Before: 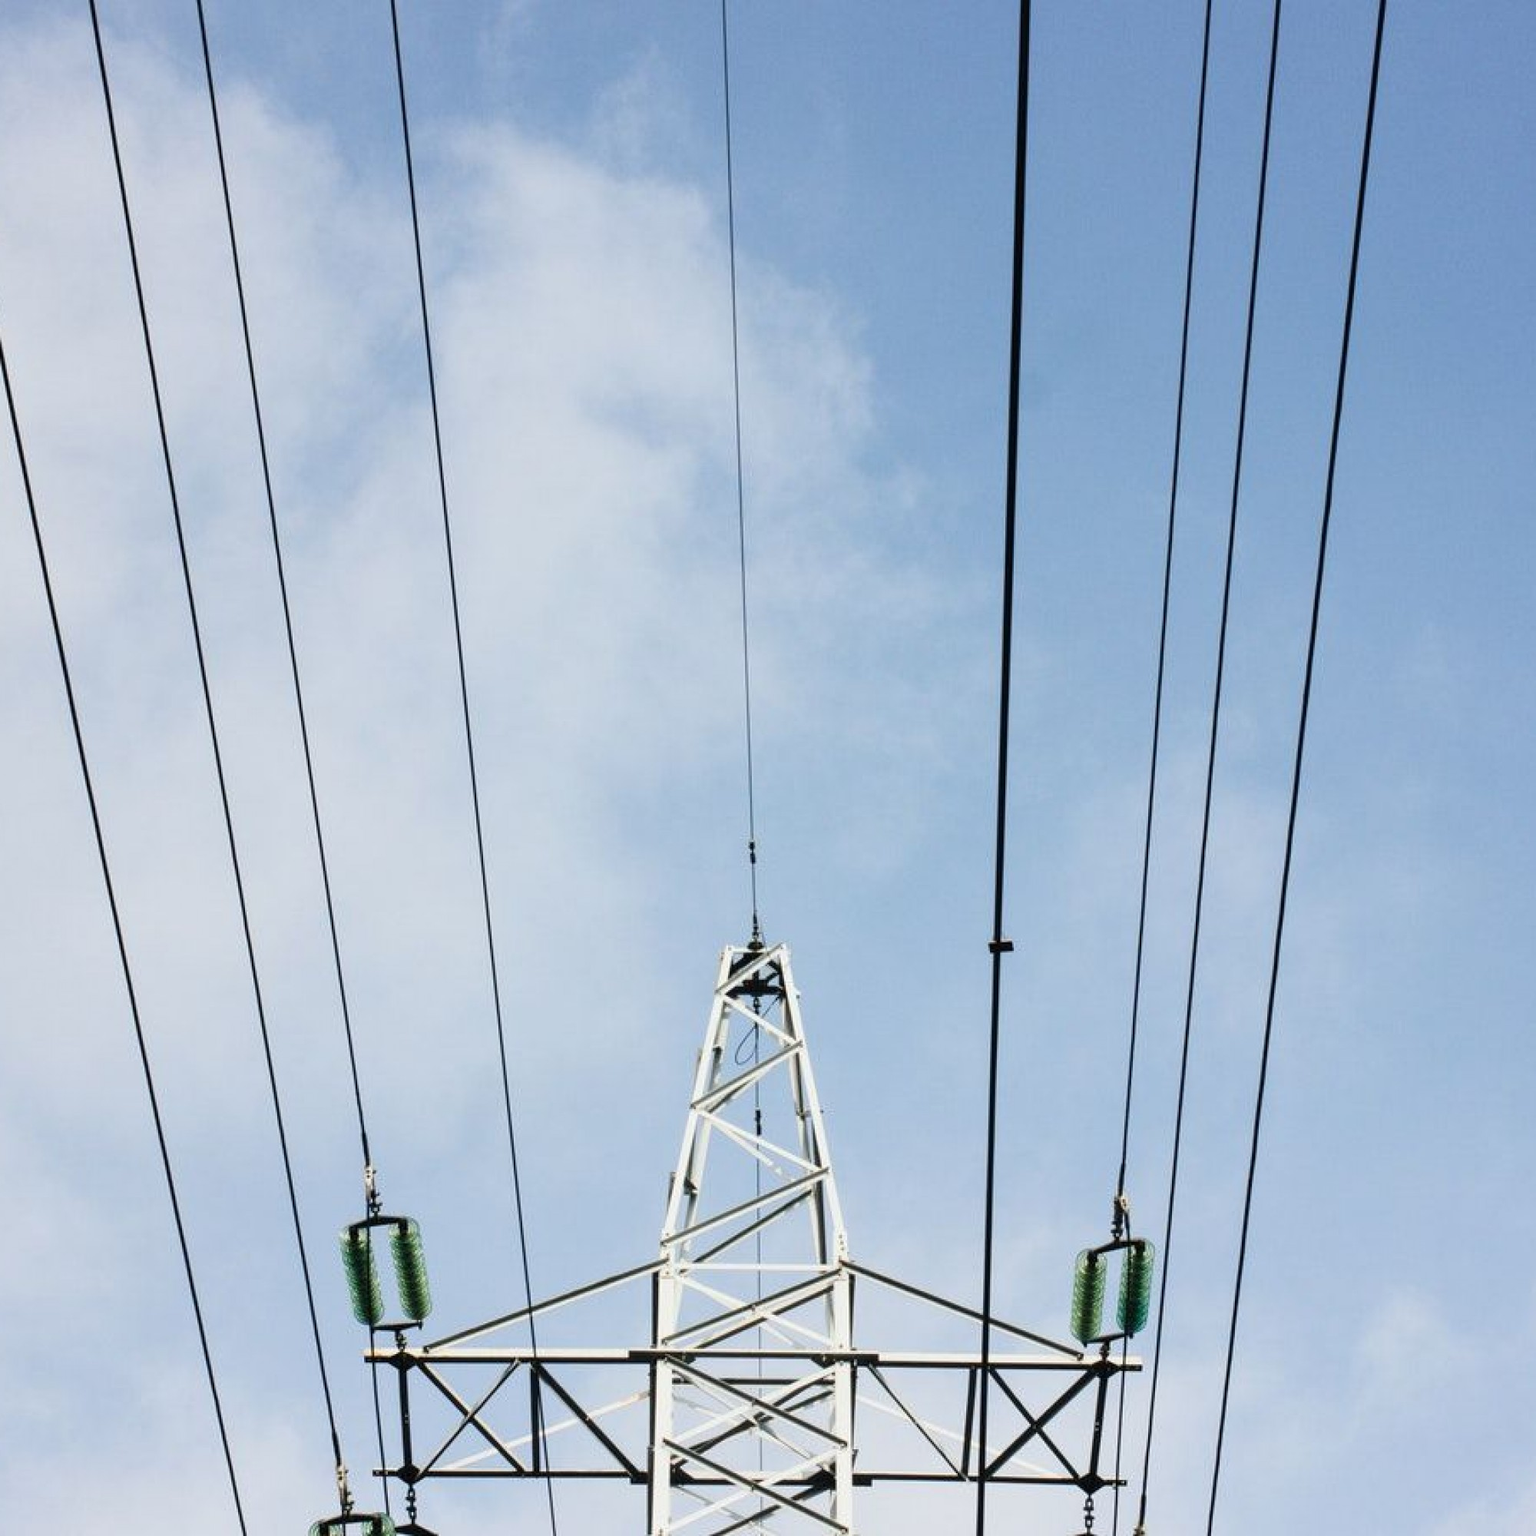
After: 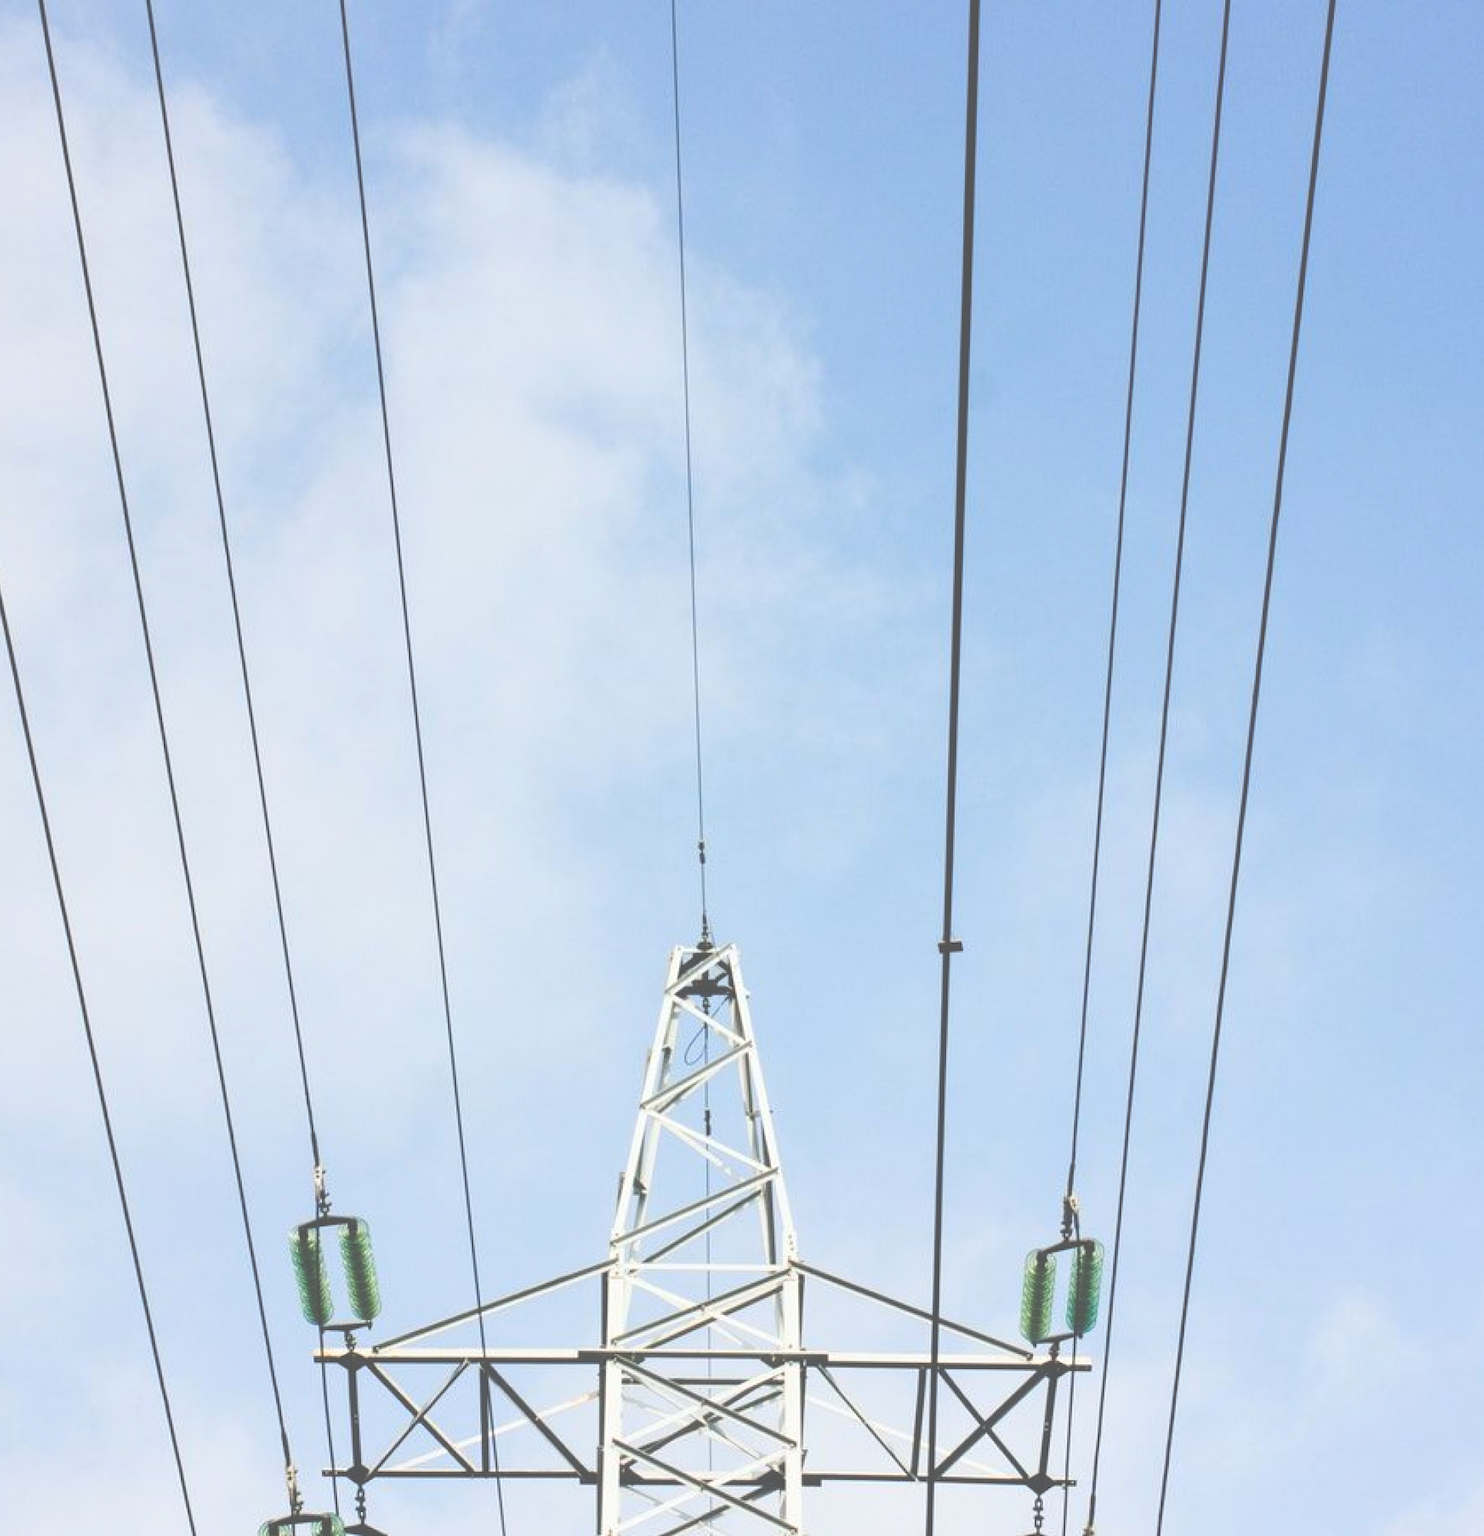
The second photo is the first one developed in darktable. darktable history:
crop and rotate: left 3.346%
exposure: black level correction -0.042, exposure 0.059 EV, compensate highlight preservation false
levels: levels [0, 0.43, 0.984]
